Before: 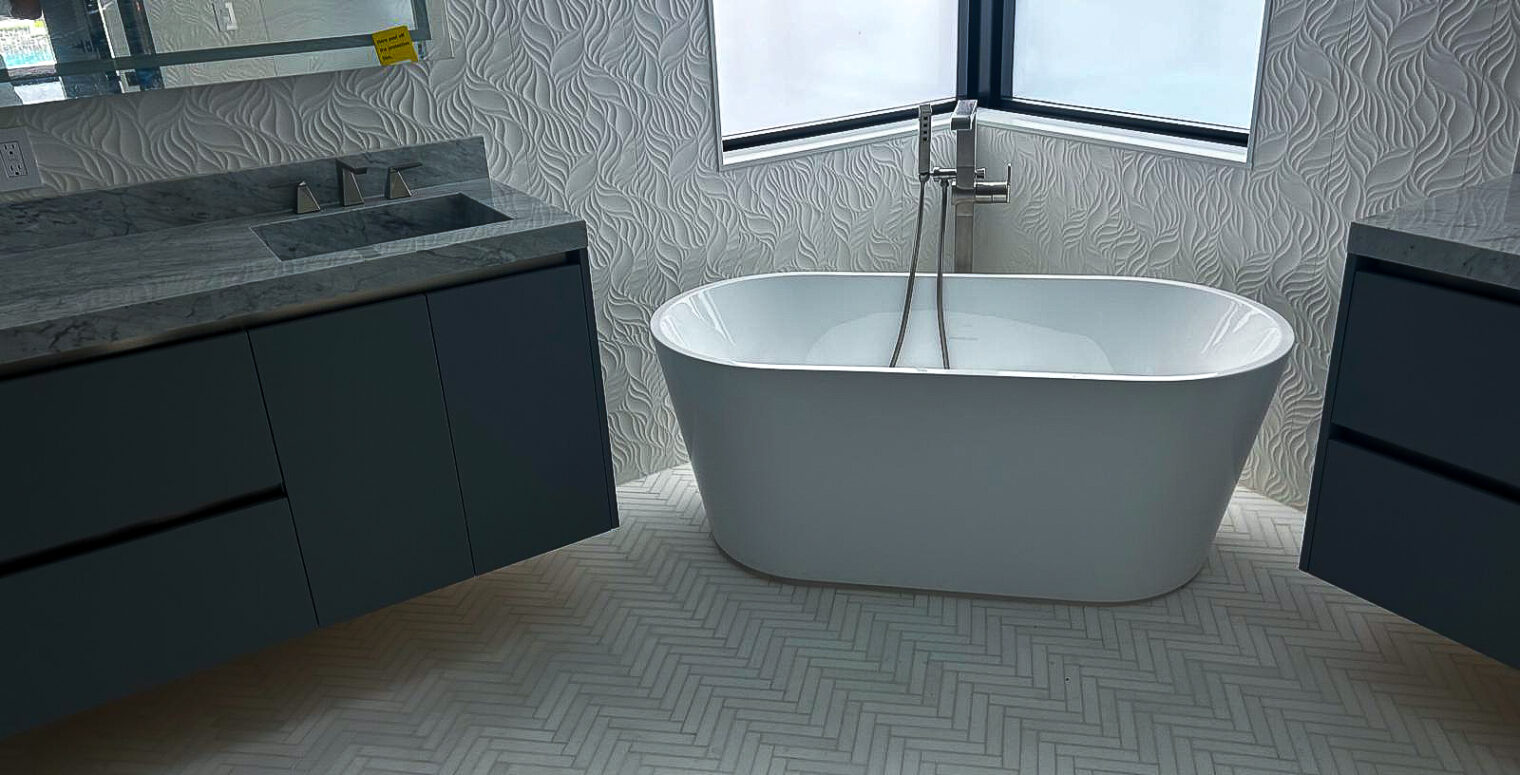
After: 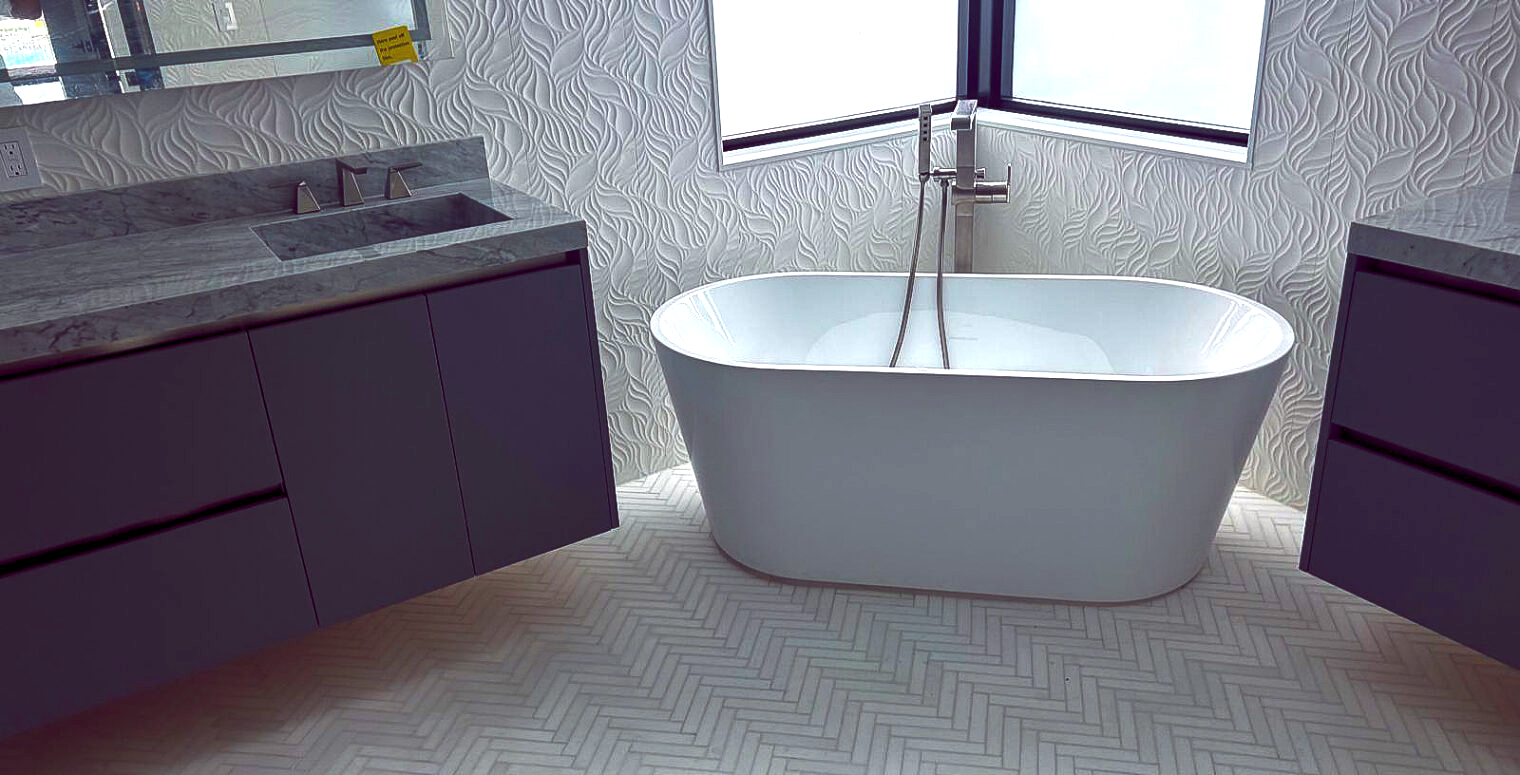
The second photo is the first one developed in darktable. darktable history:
color balance rgb: shadows lift › hue 87.63°, global offset › chroma 0.285%, global offset › hue 318.47°, perceptual saturation grading › global saturation 0.929%, global vibrance 20%
exposure: exposure 0.559 EV, compensate highlight preservation false
